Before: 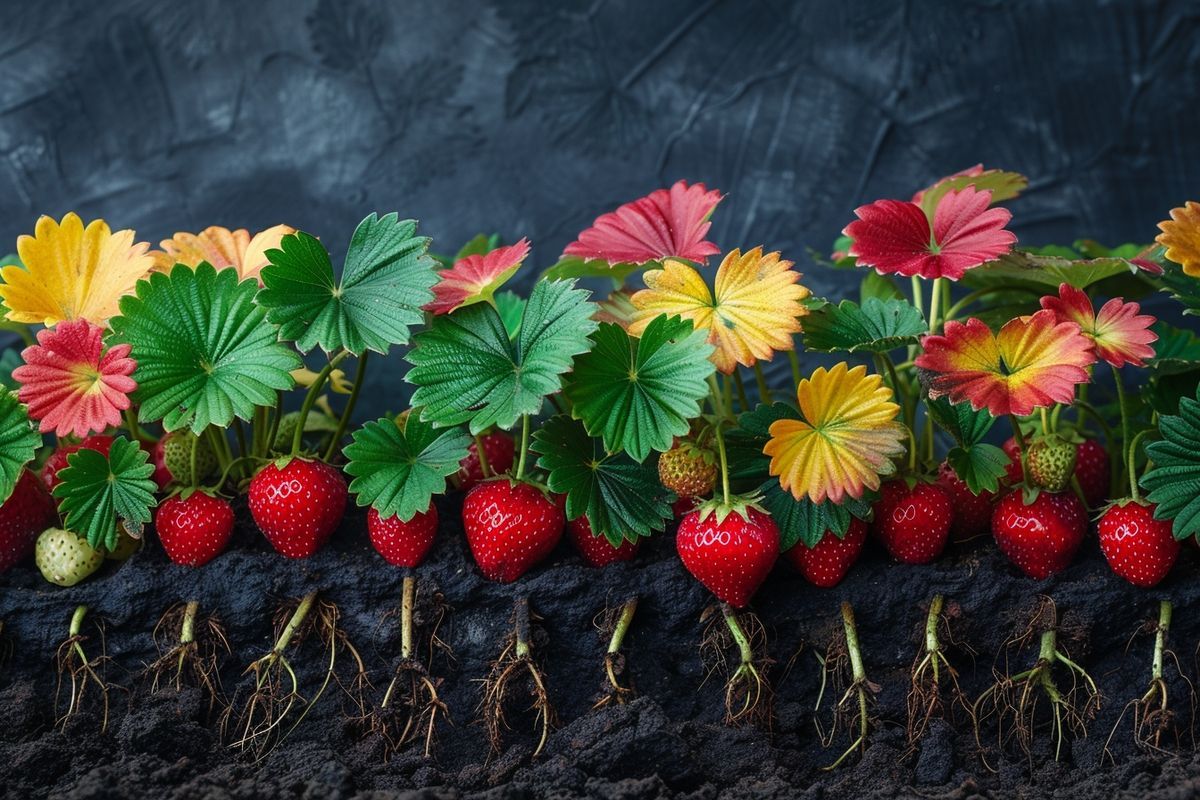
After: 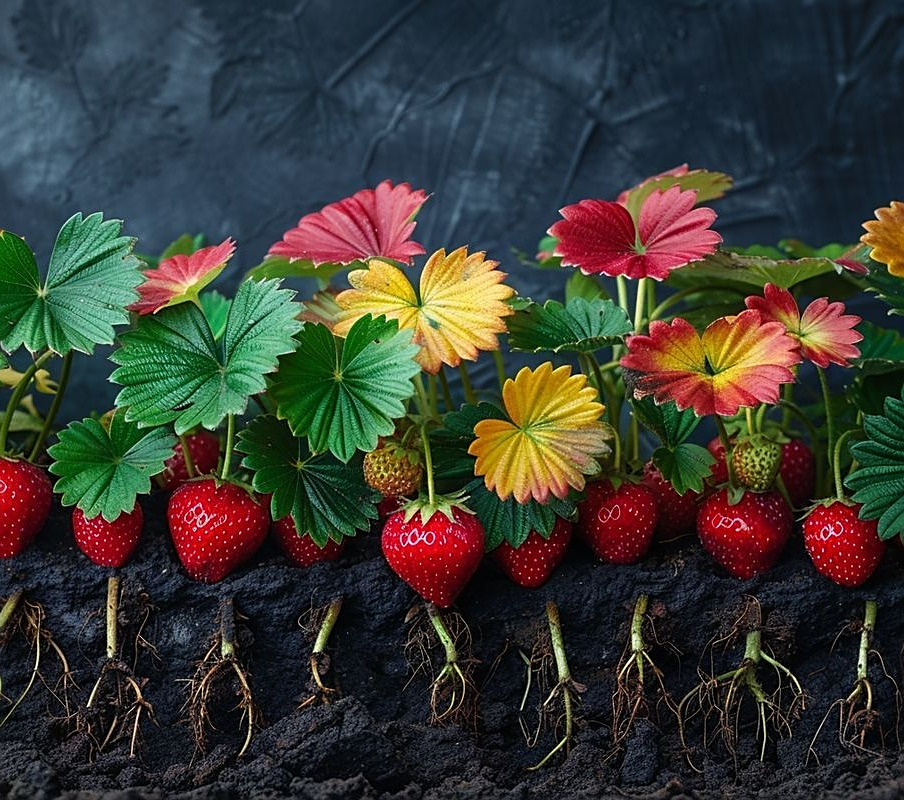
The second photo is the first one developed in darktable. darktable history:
crop and rotate: left 24.6%
sharpen: on, module defaults
